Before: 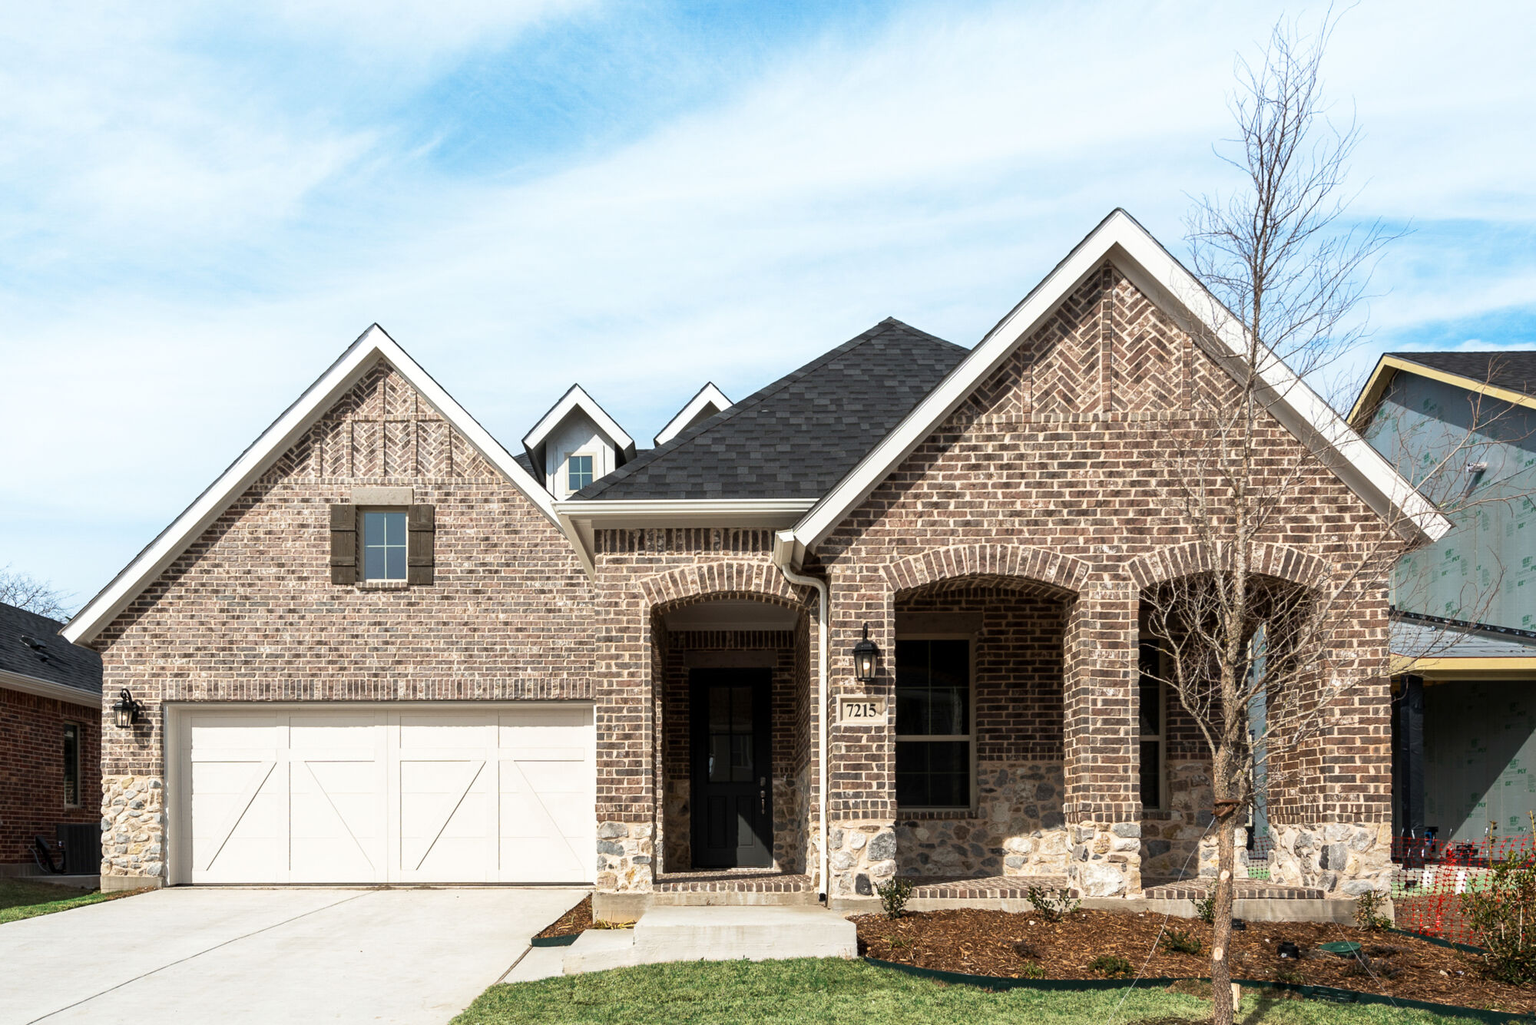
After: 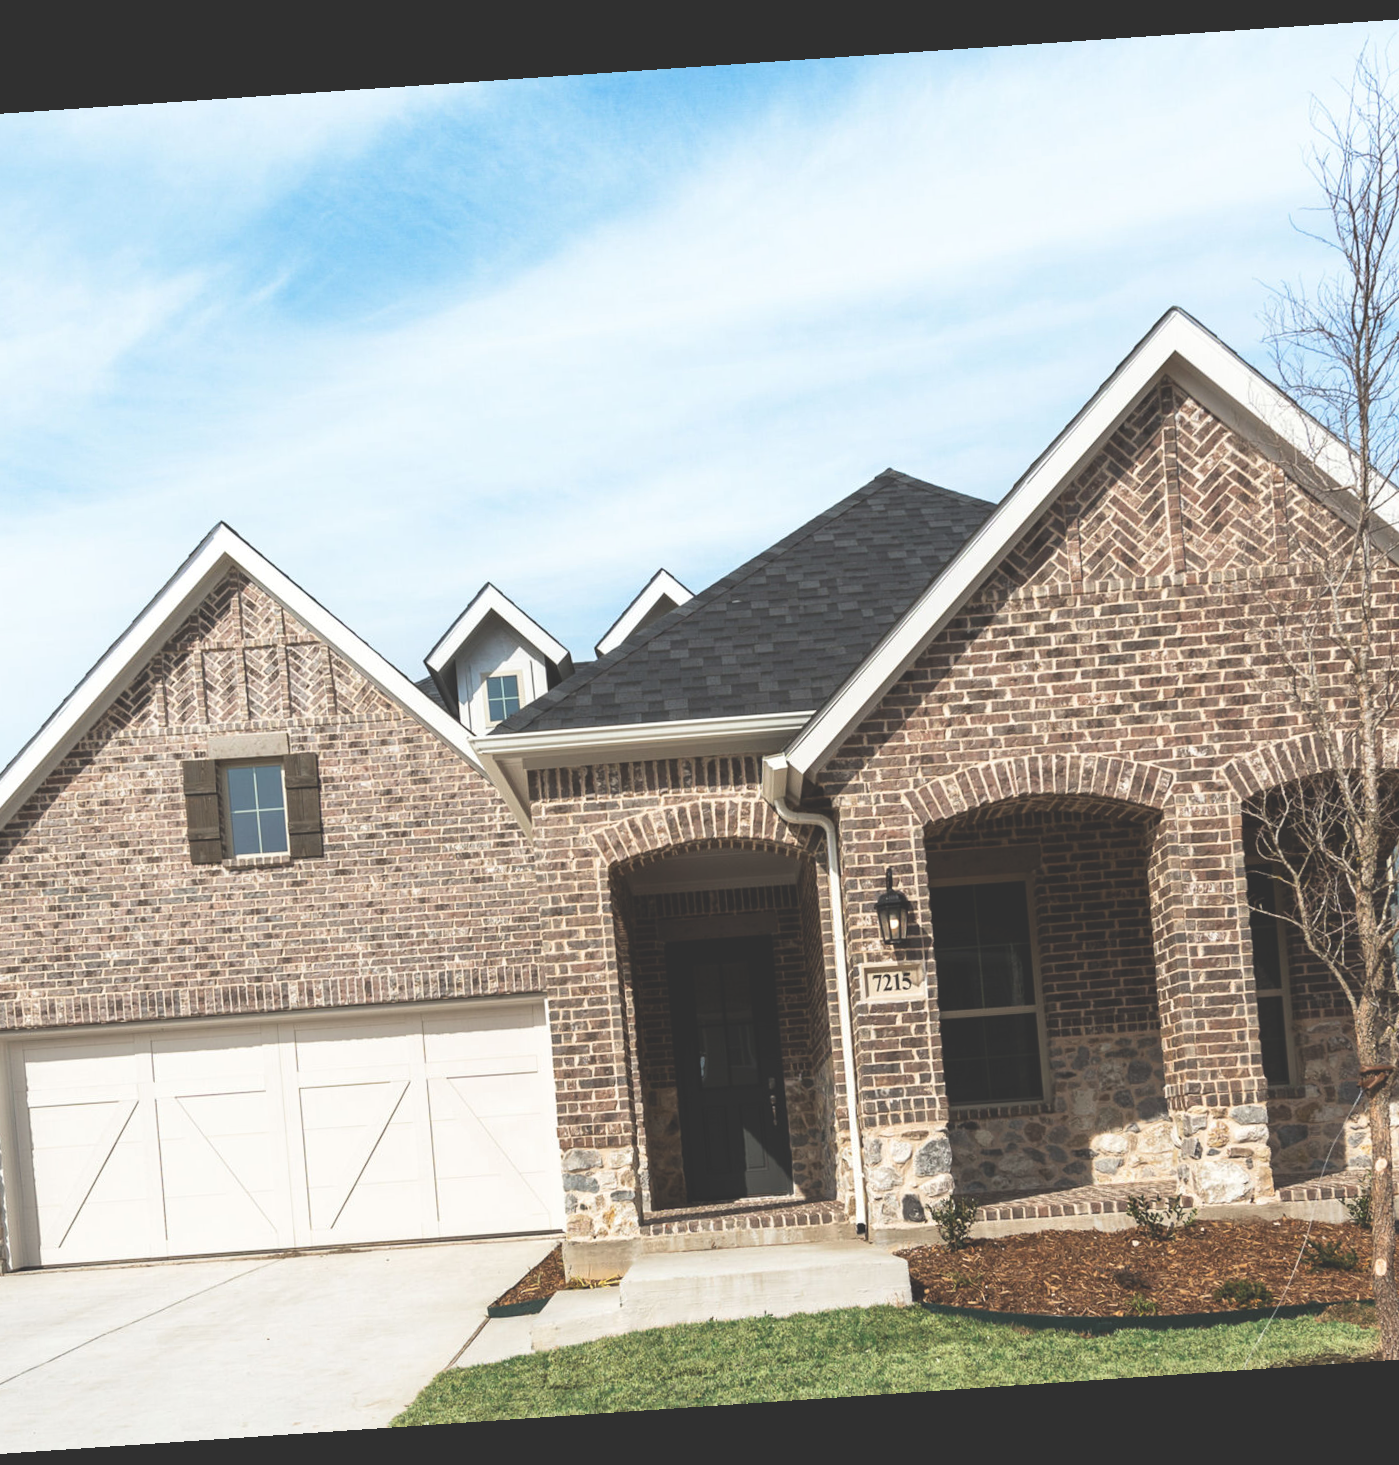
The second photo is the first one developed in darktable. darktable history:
exposure: black level correction -0.03, compensate highlight preservation false
crop and rotate: left 14.292%, right 19.041%
rotate and perspective: rotation -4.2°, shear 0.006, automatic cropping off
